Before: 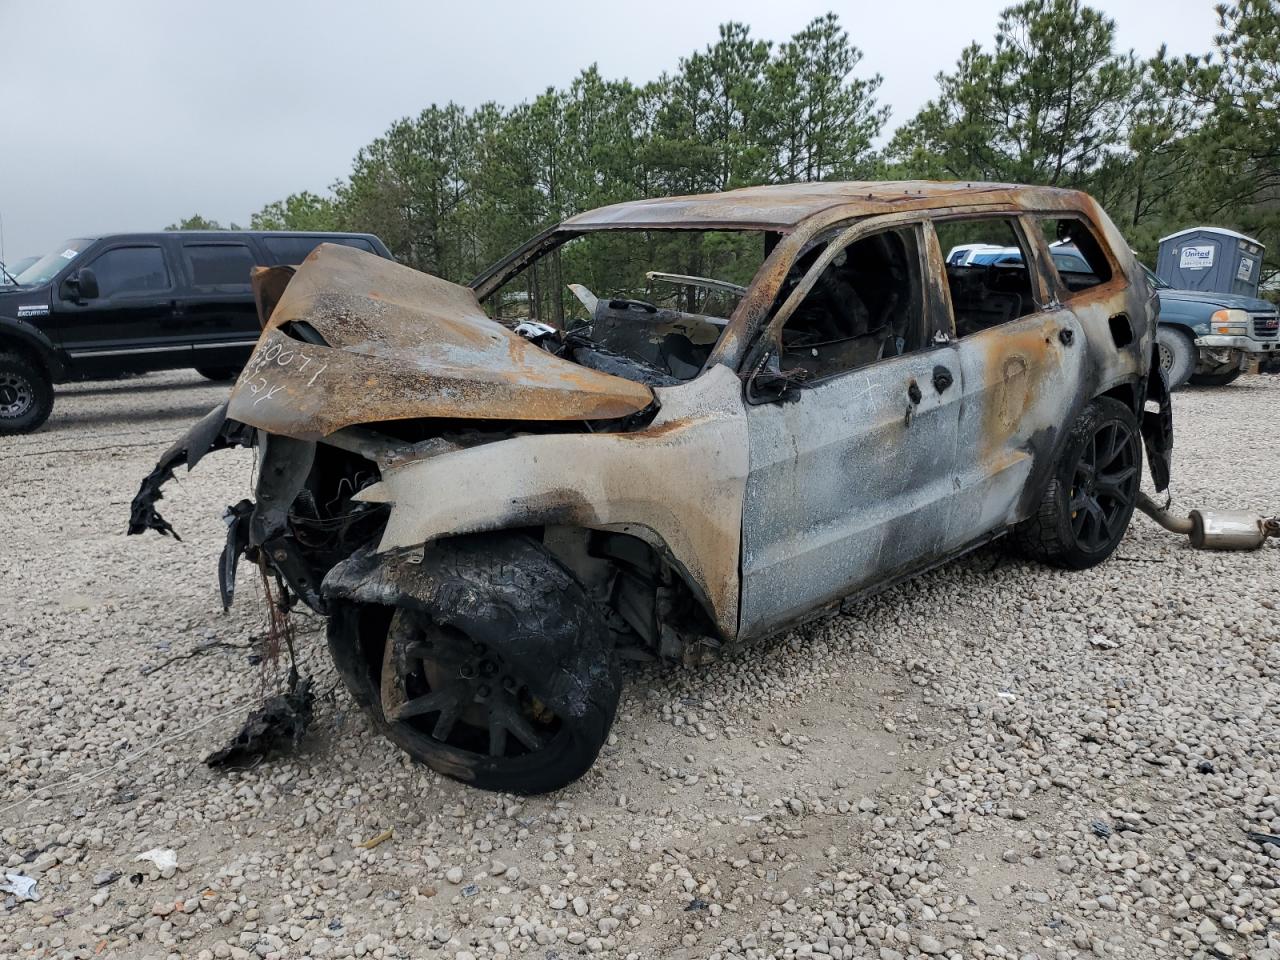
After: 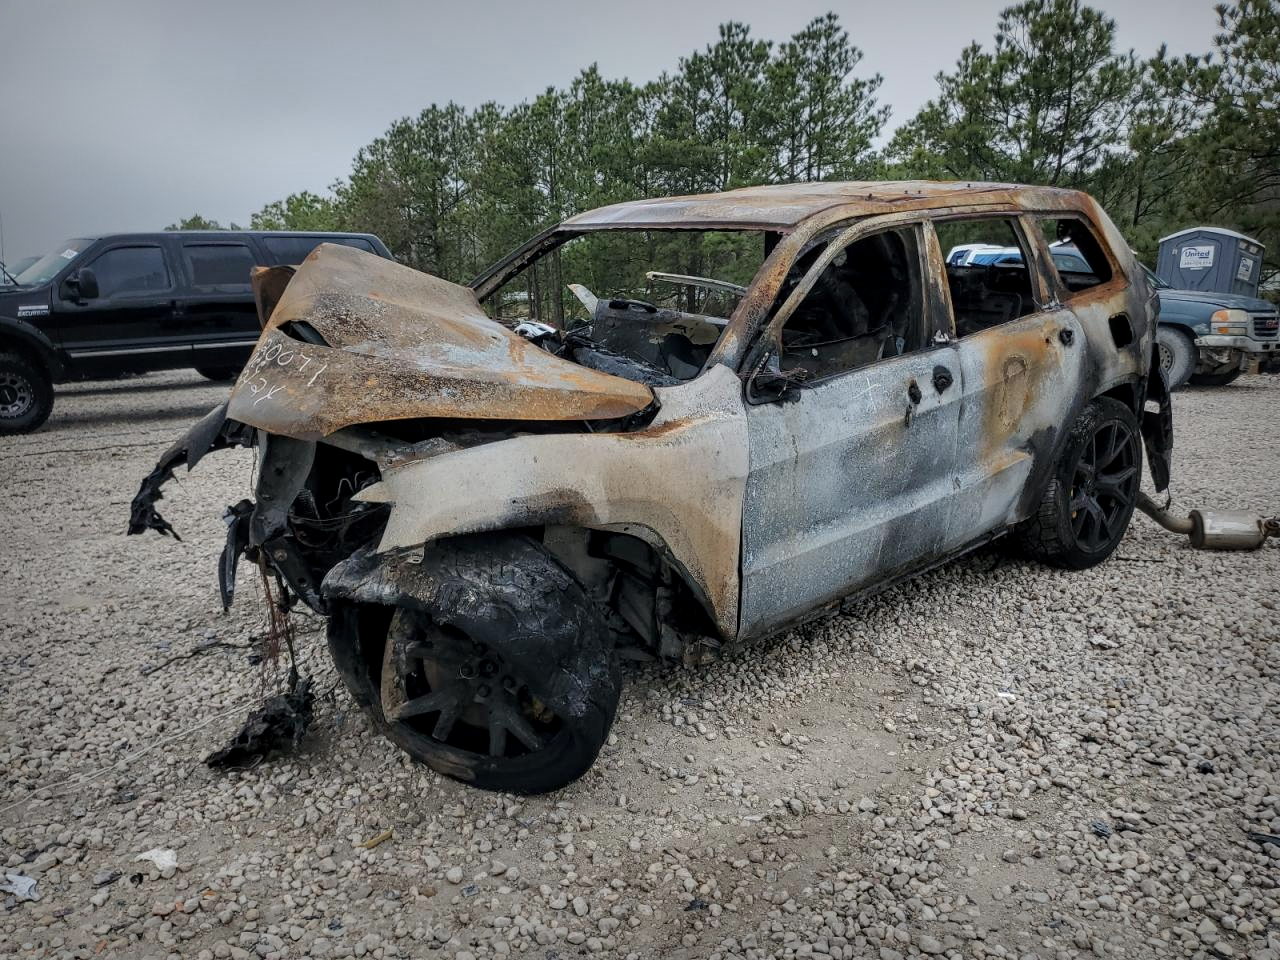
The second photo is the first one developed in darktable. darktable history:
local contrast: on, module defaults
vignetting: fall-off start 52.37%, saturation -0.026, automatic ratio true, width/height ratio 1.313, shape 0.218
